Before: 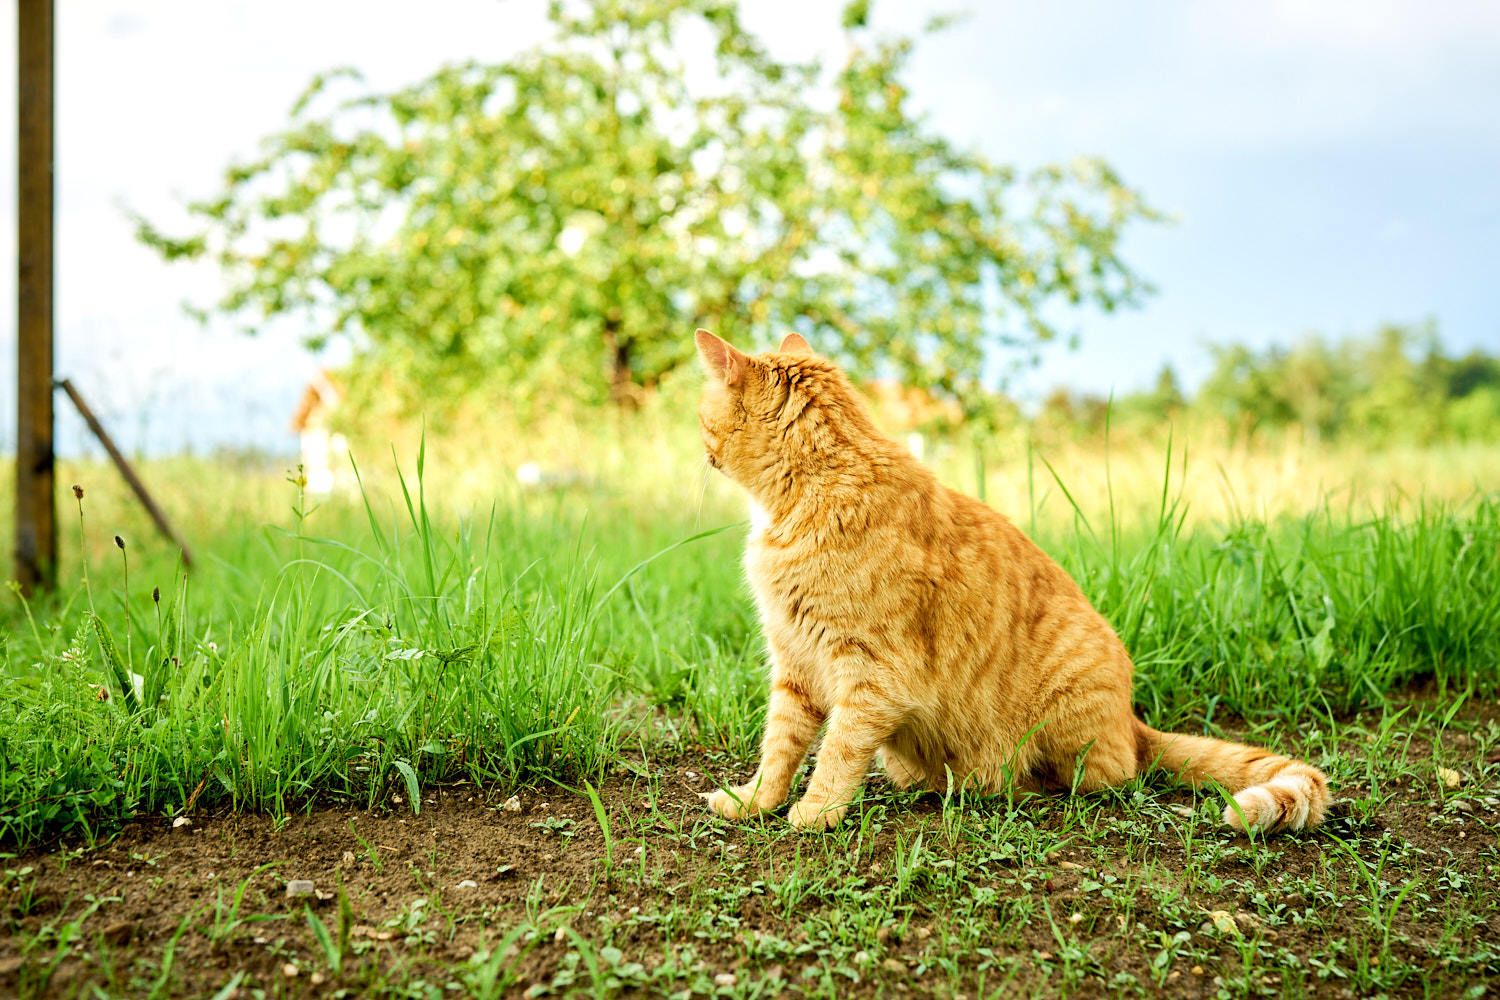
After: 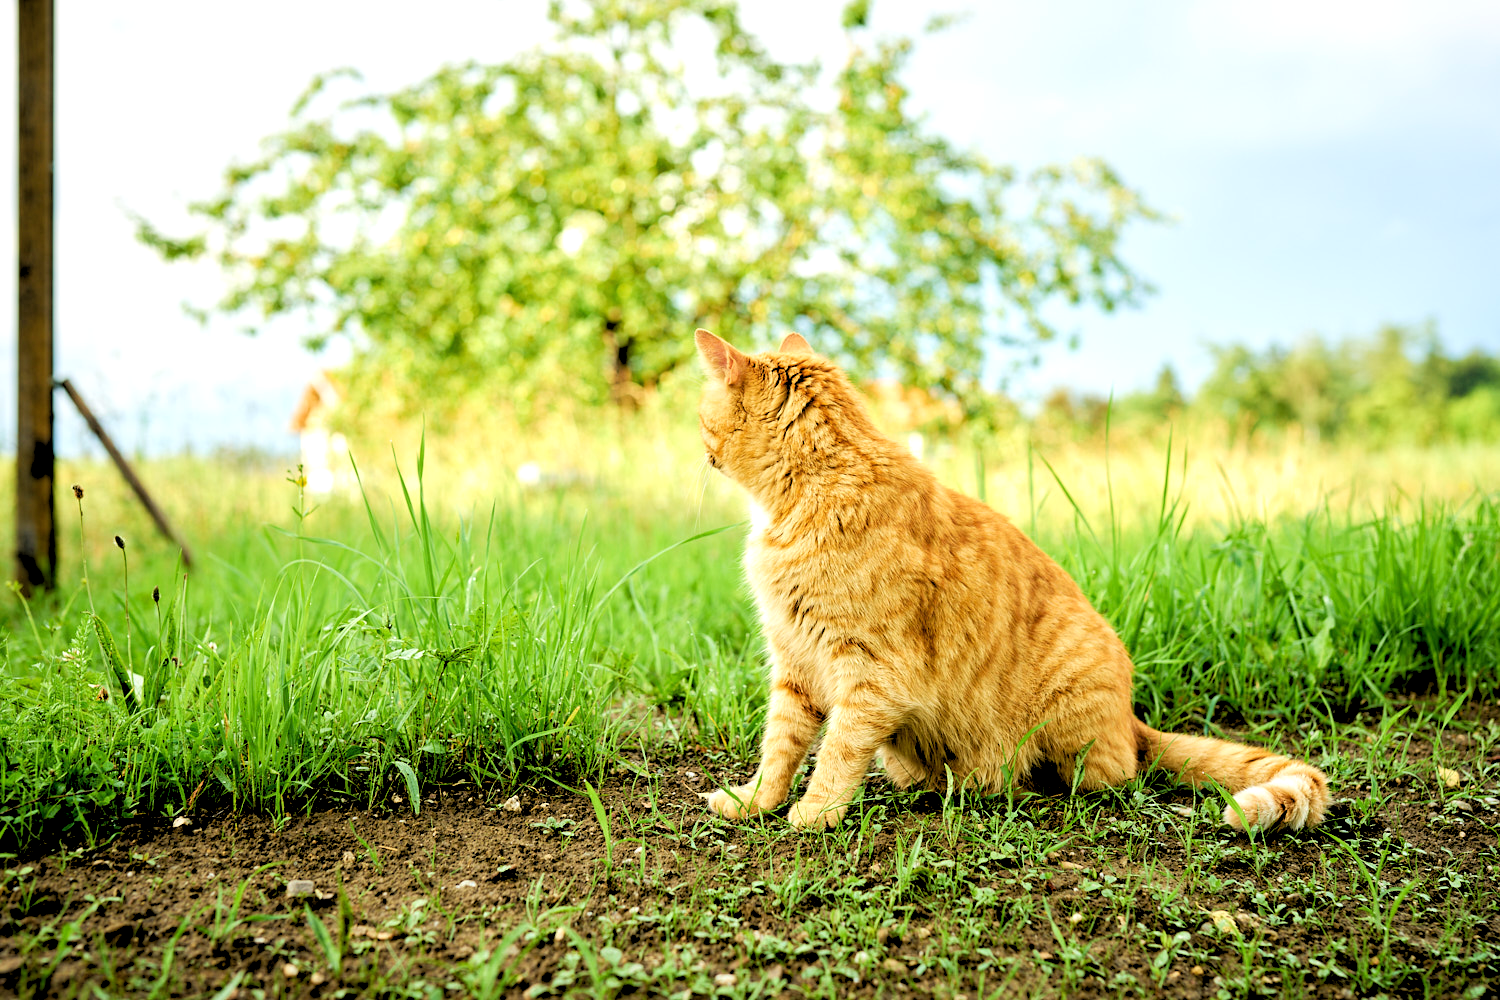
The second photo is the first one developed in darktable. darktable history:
rgb levels: levels [[0.029, 0.461, 0.922], [0, 0.5, 1], [0, 0.5, 1]]
tone equalizer: on, module defaults
